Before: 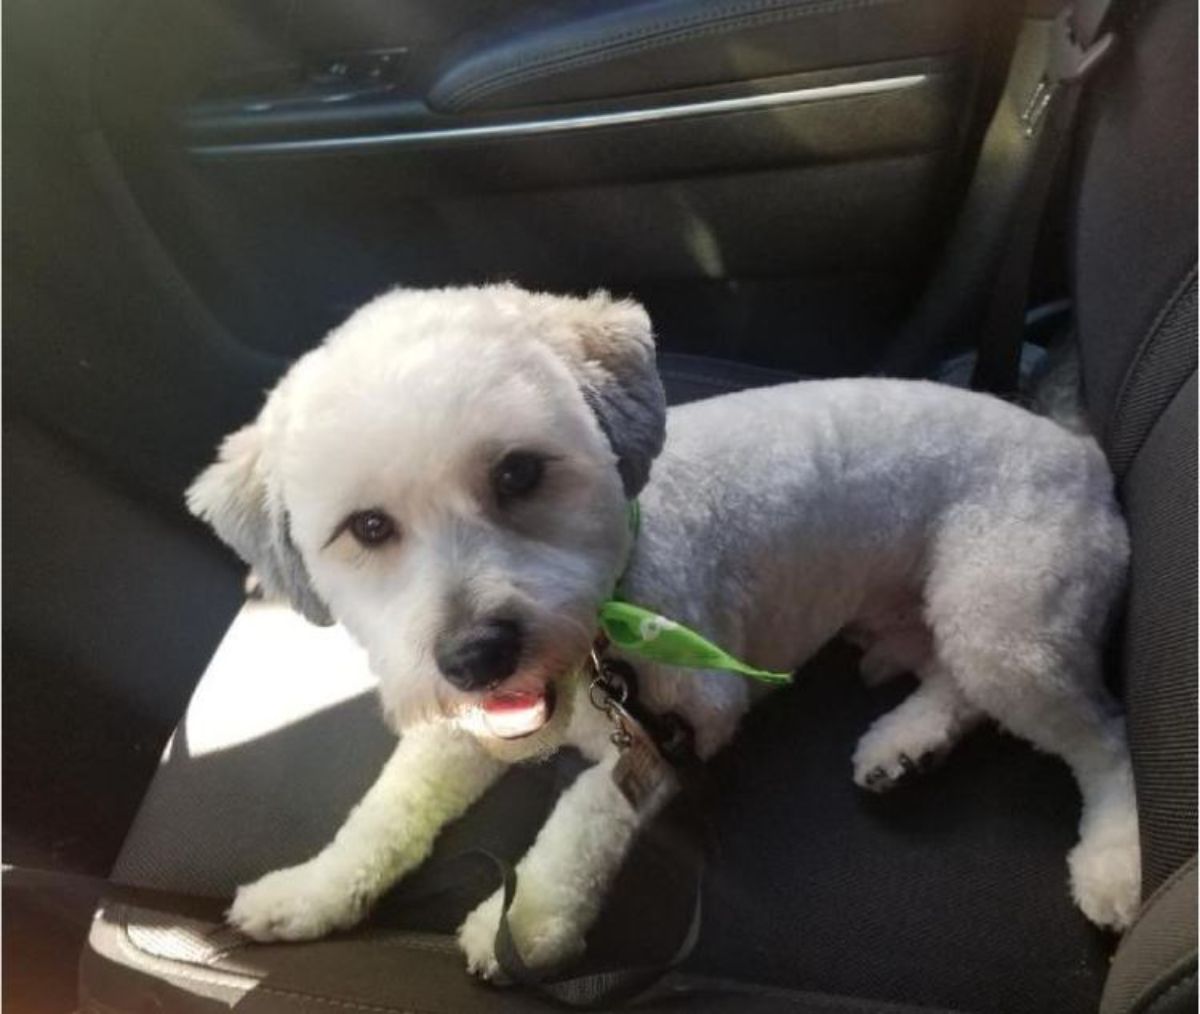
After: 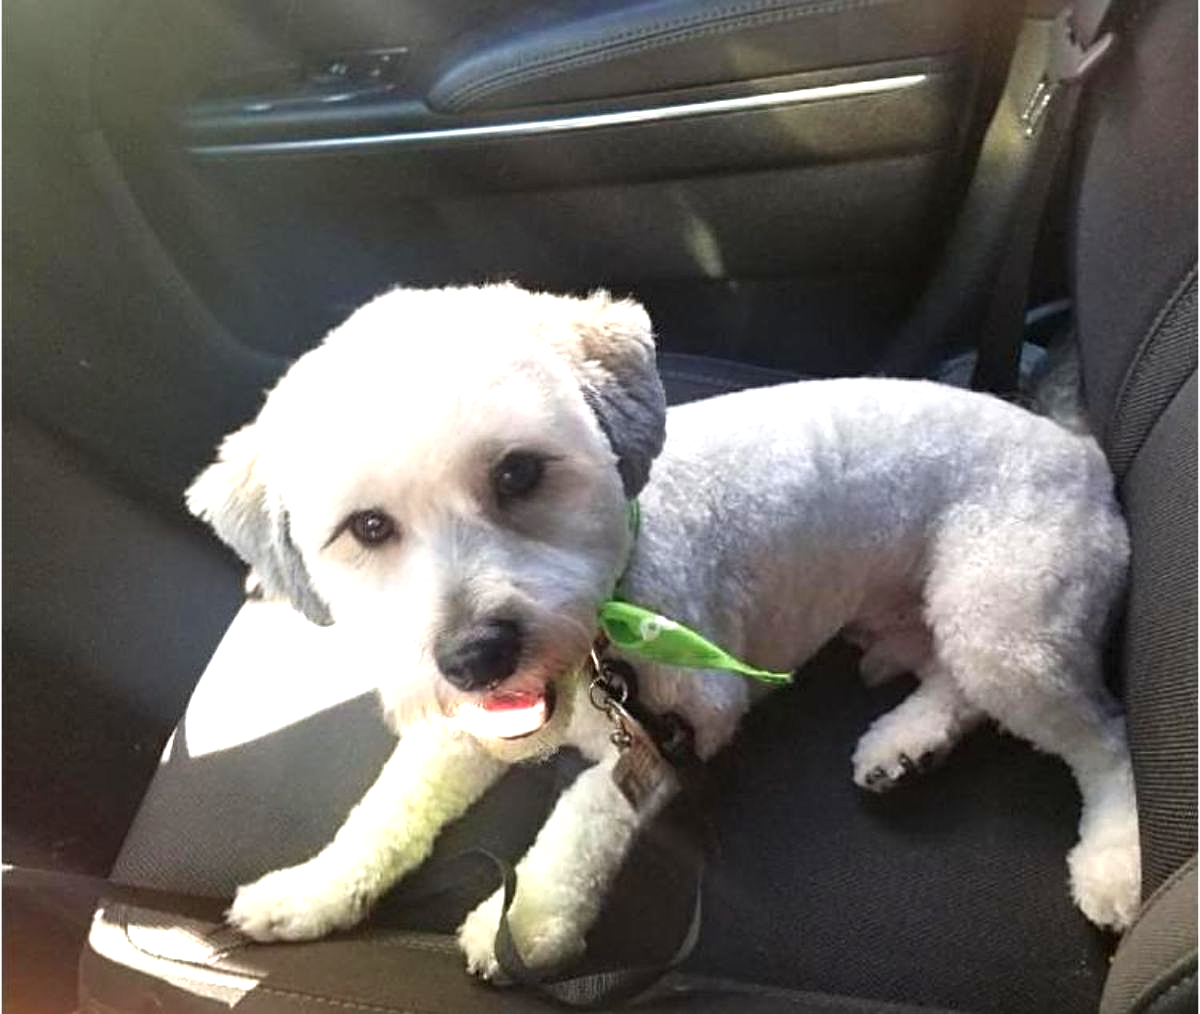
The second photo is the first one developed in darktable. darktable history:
sharpen: radius 2.767
exposure: exposure 1 EV, compensate highlight preservation false
